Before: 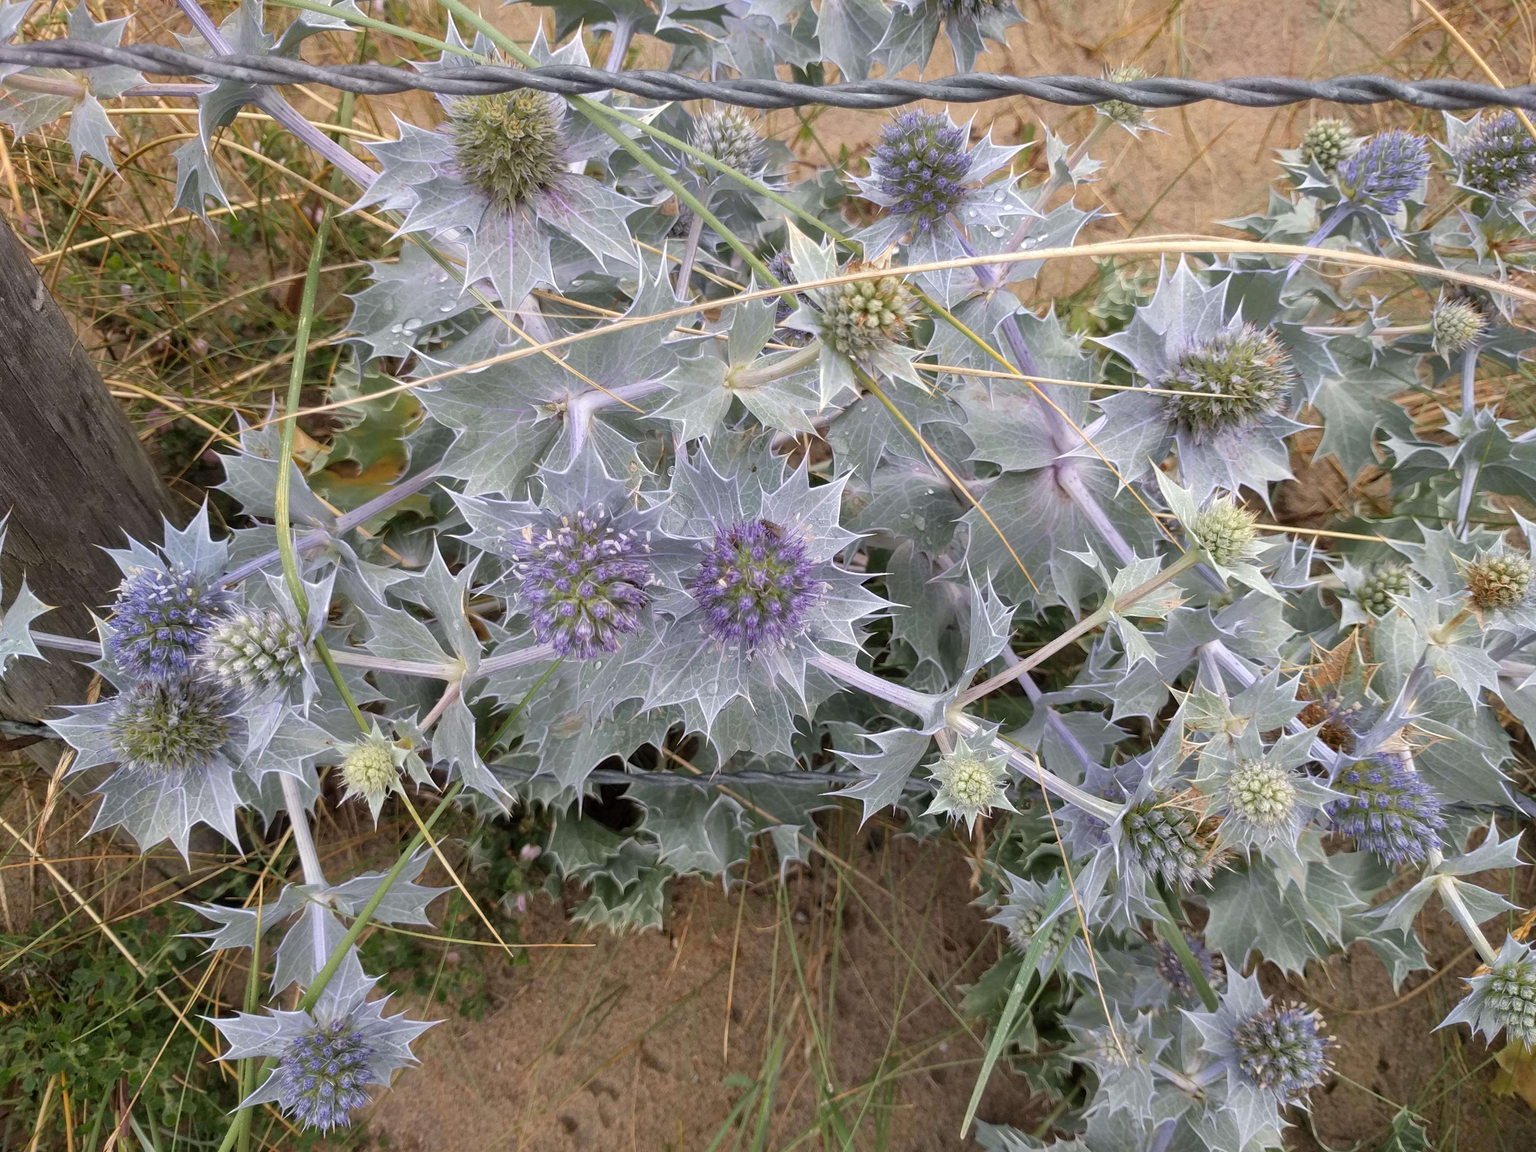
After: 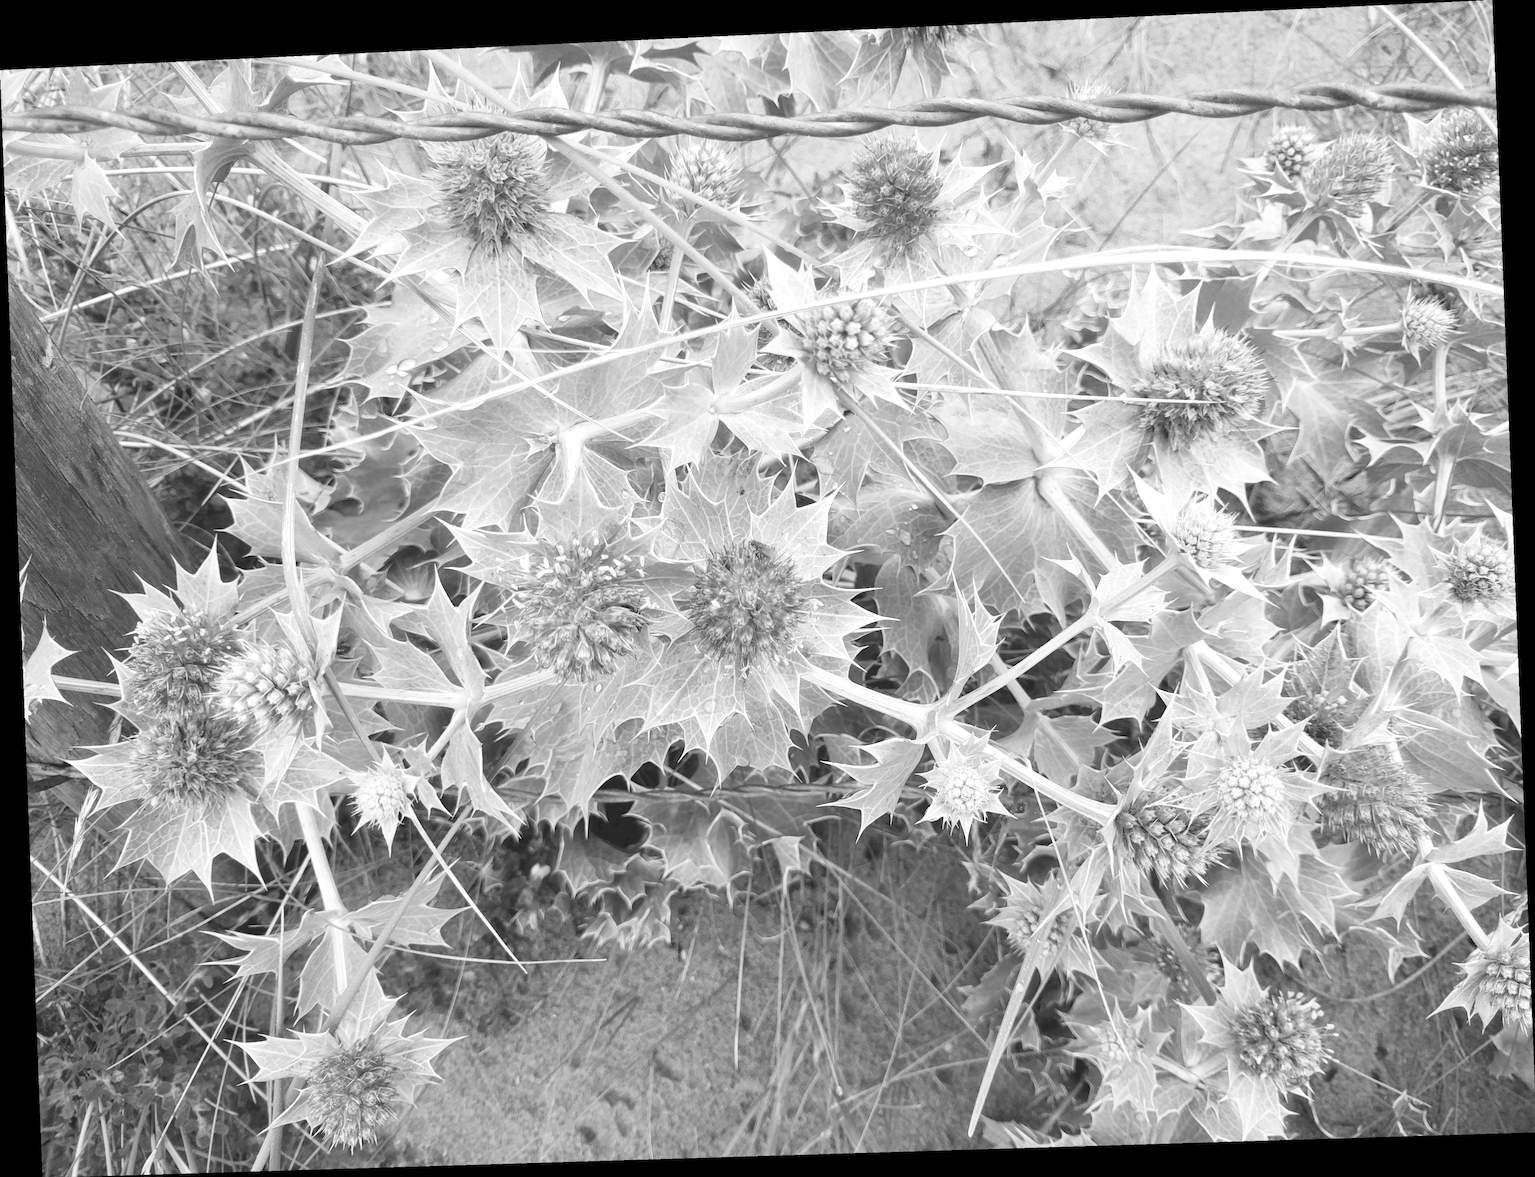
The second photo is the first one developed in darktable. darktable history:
tone curve: curves: ch0 [(0, 0) (0.003, 0.156) (0.011, 0.156) (0.025, 0.161) (0.044, 0.164) (0.069, 0.178) (0.1, 0.201) (0.136, 0.229) (0.177, 0.263) (0.224, 0.301) (0.277, 0.355) (0.335, 0.415) (0.399, 0.48) (0.468, 0.561) (0.543, 0.647) (0.623, 0.735) (0.709, 0.819) (0.801, 0.893) (0.898, 0.953) (1, 1)], preserve colors none
rotate and perspective: rotation -2.22°, lens shift (horizontal) -0.022, automatic cropping off
monochrome: on, module defaults
exposure: exposure 0.559 EV, compensate highlight preservation false
